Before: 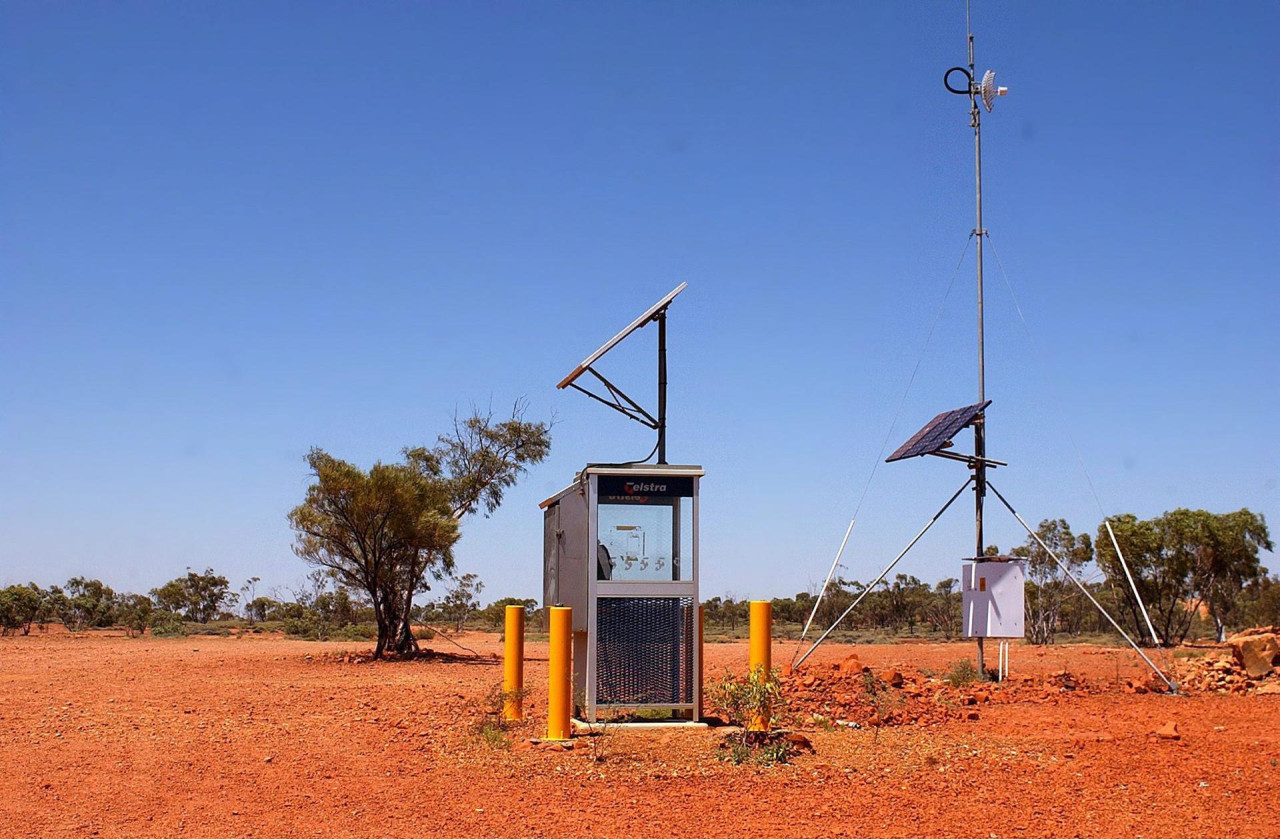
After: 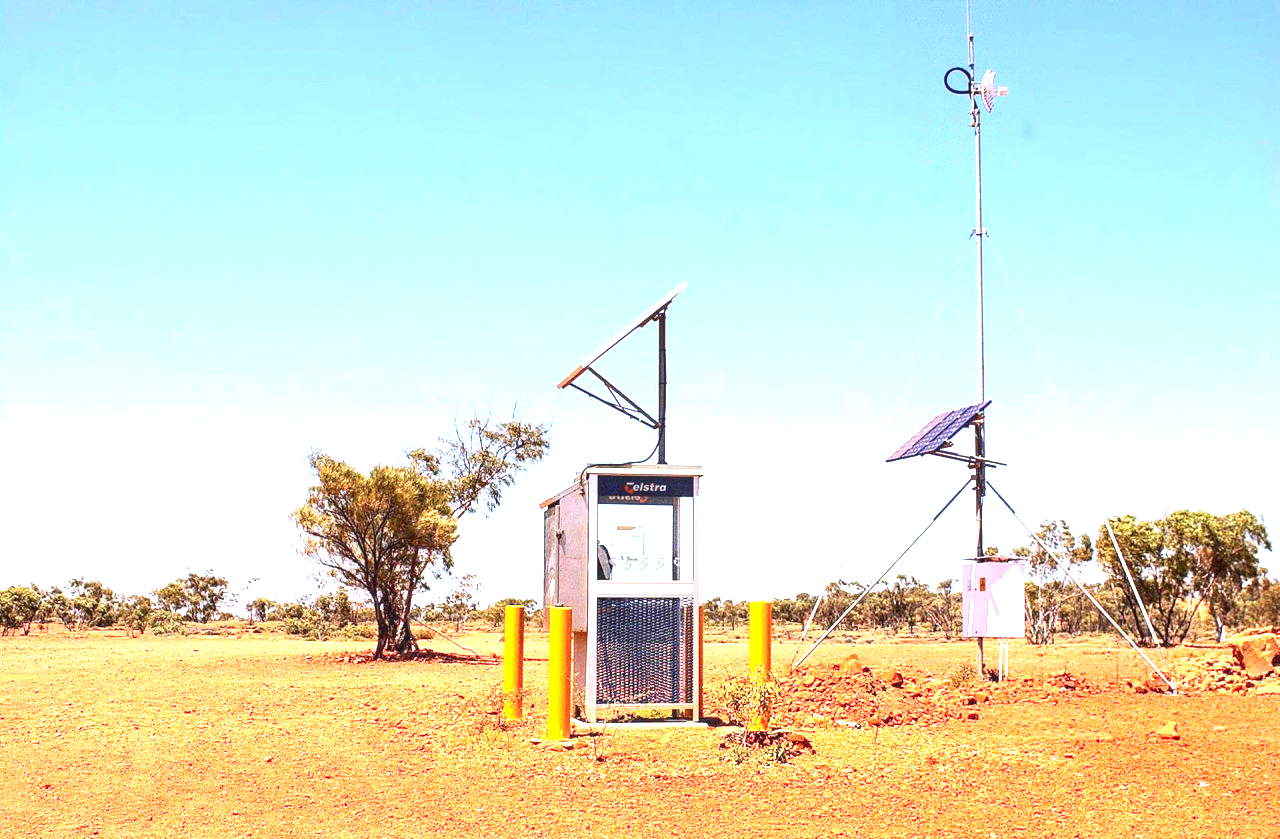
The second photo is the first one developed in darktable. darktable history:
local contrast: on, module defaults
exposure: exposure 2.205 EV, compensate exposure bias true, compensate highlight preservation false
contrast brightness saturation: contrast 0.221
